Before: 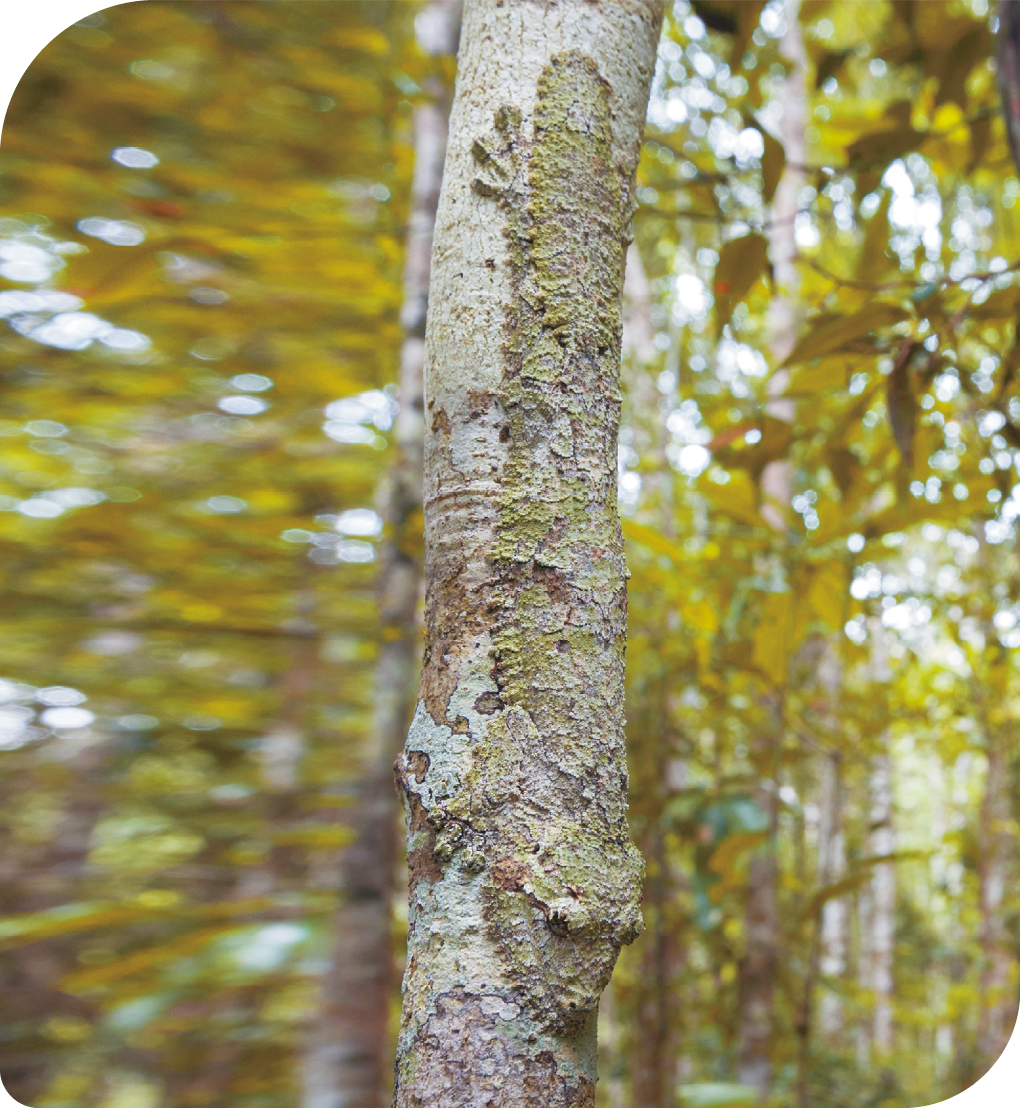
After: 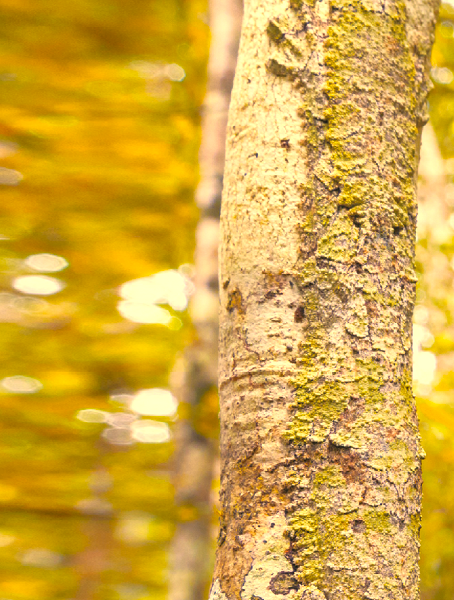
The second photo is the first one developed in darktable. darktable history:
exposure: exposure 0.642 EV, compensate highlight preservation false
color correction: highlights a* 14.93, highlights b* 32.18
crop: left 20.153%, top 10.915%, right 35.307%, bottom 34.848%
color balance rgb: highlights gain › chroma 3.073%, highlights gain › hue 77.79°, perceptual saturation grading › global saturation 29.6%, global vibrance -24.408%
